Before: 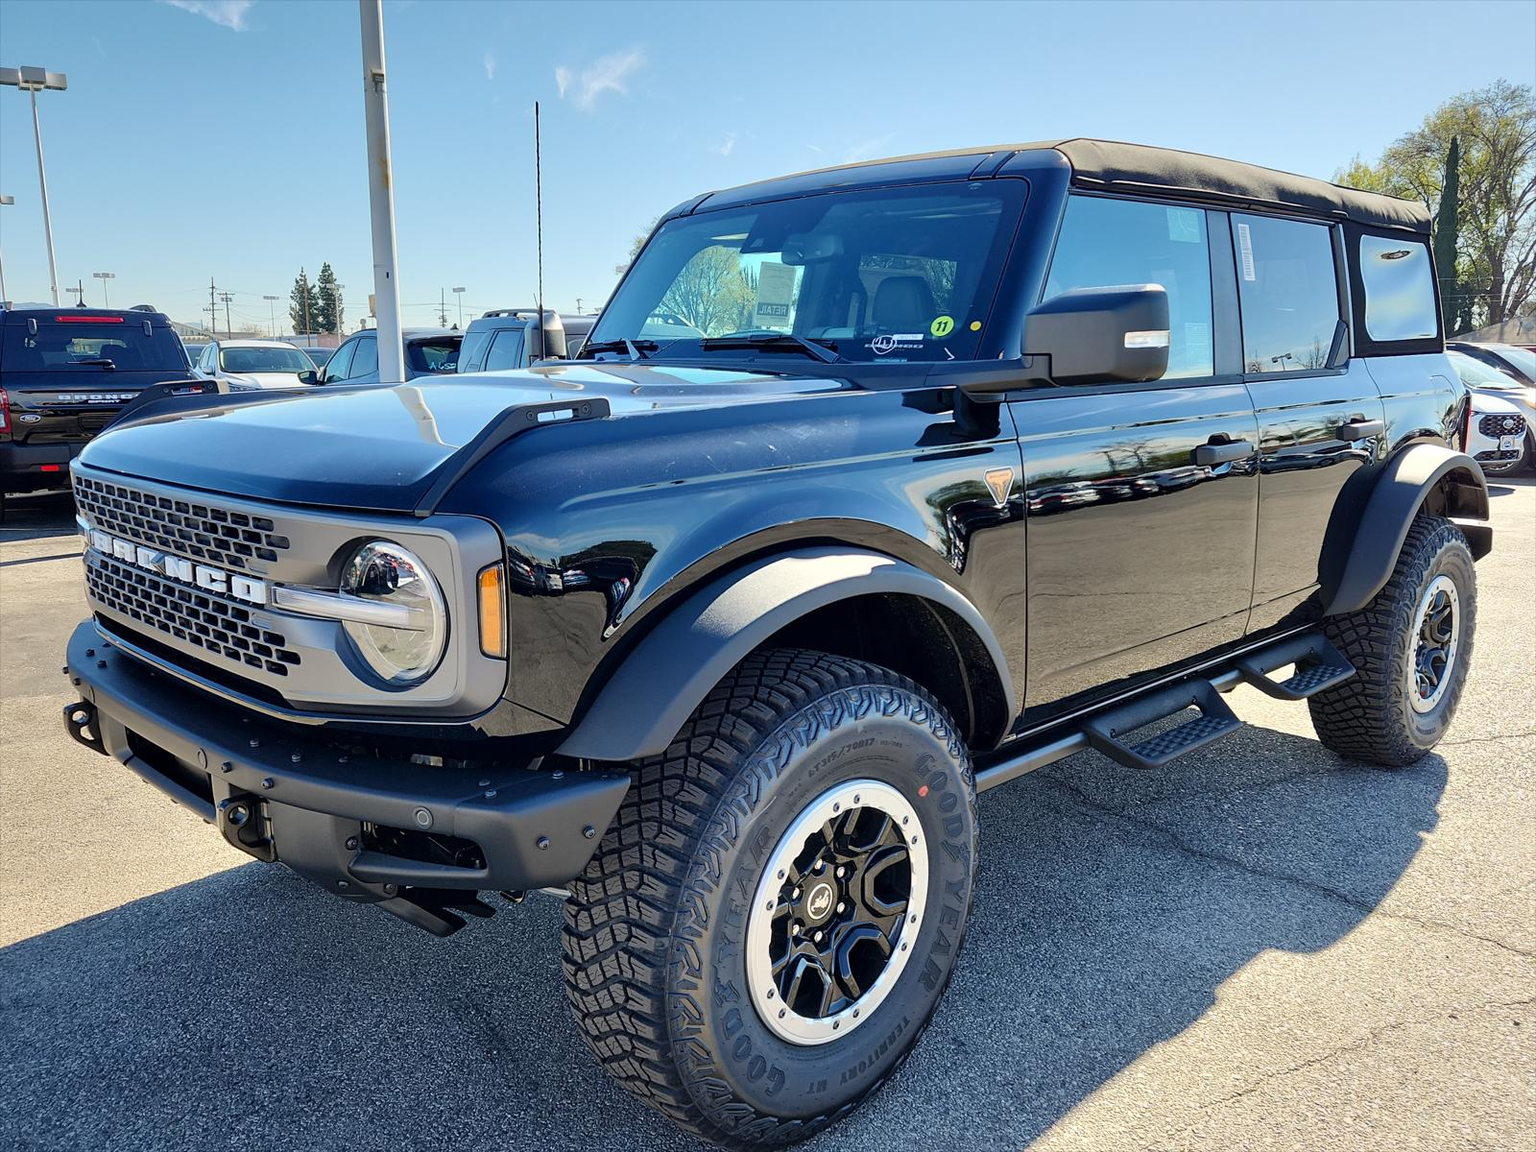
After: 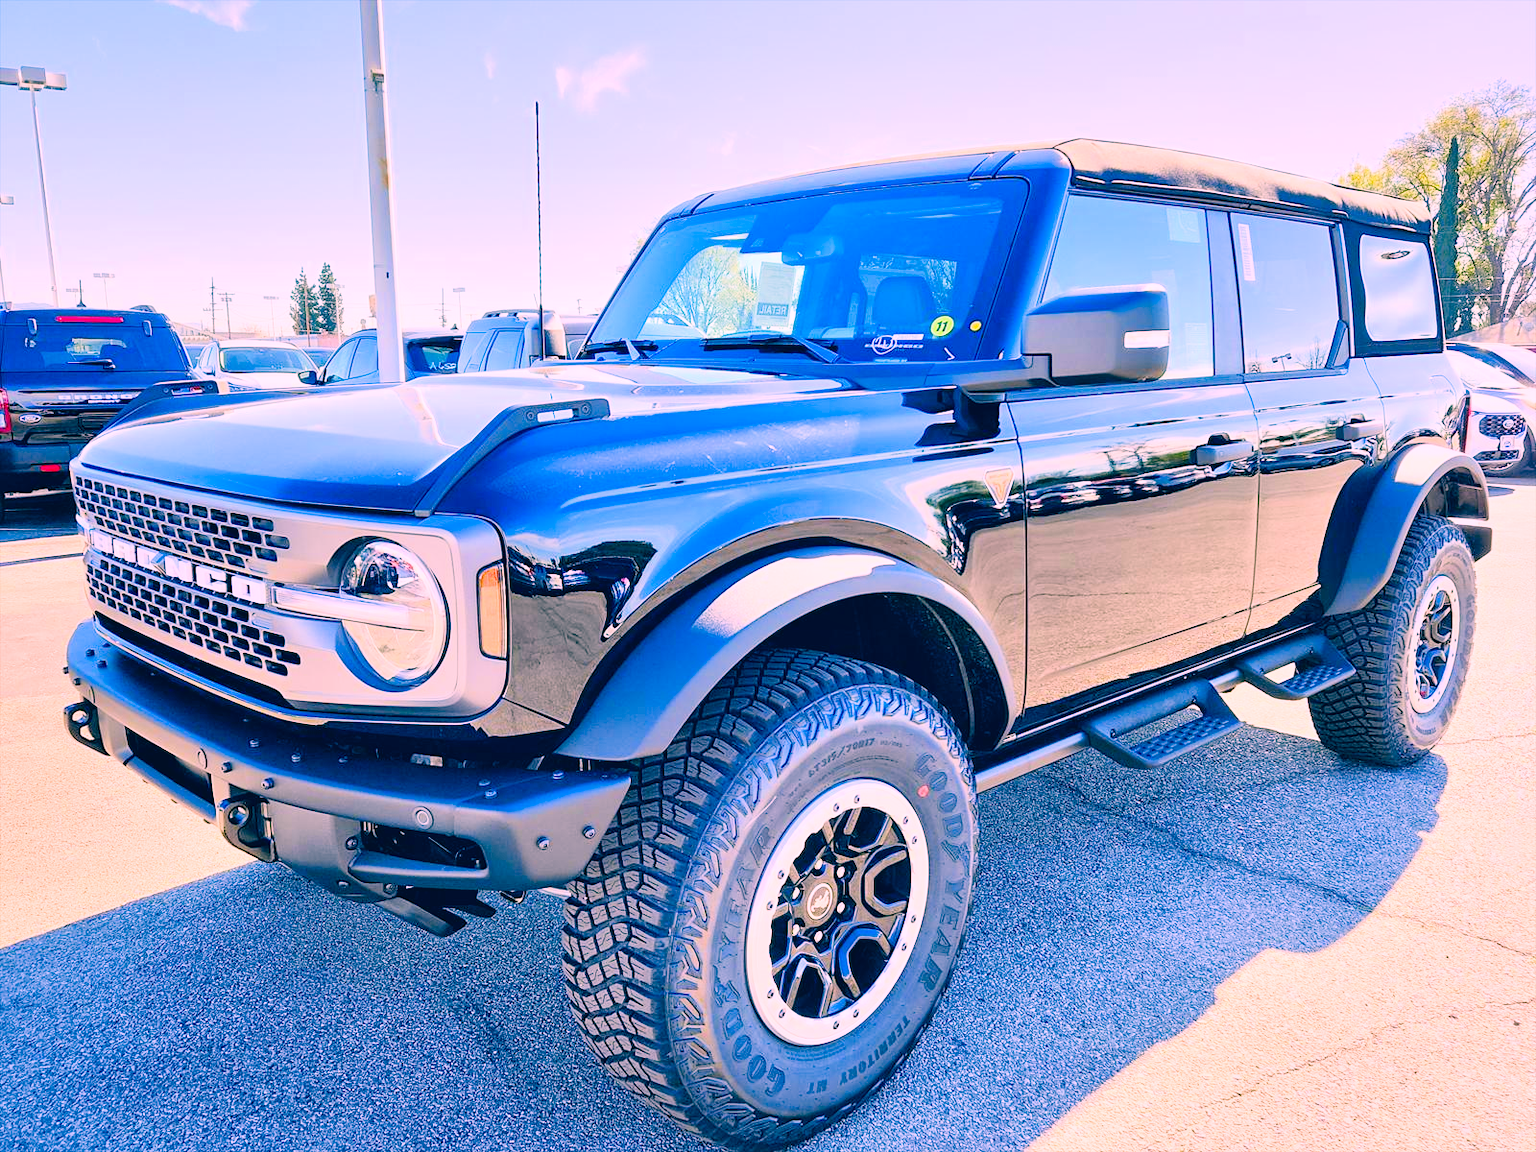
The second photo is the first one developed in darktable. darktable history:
filmic rgb: black relative exposure -7.65 EV, white relative exposure 4.56 EV, hardness 3.61
exposure: black level correction 0, exposure 1.675 EV, compensate exposure bias true, compensate highlight preservation false
local contrast: mode bilateral grid, contrast 20, coarseness 50, detail 120%, midtone range 0.2
color correction: highlights a* 17.03, highlights b* 0.205, shadows a* -15.38, shadows b* -14.56, saturation 1.5
